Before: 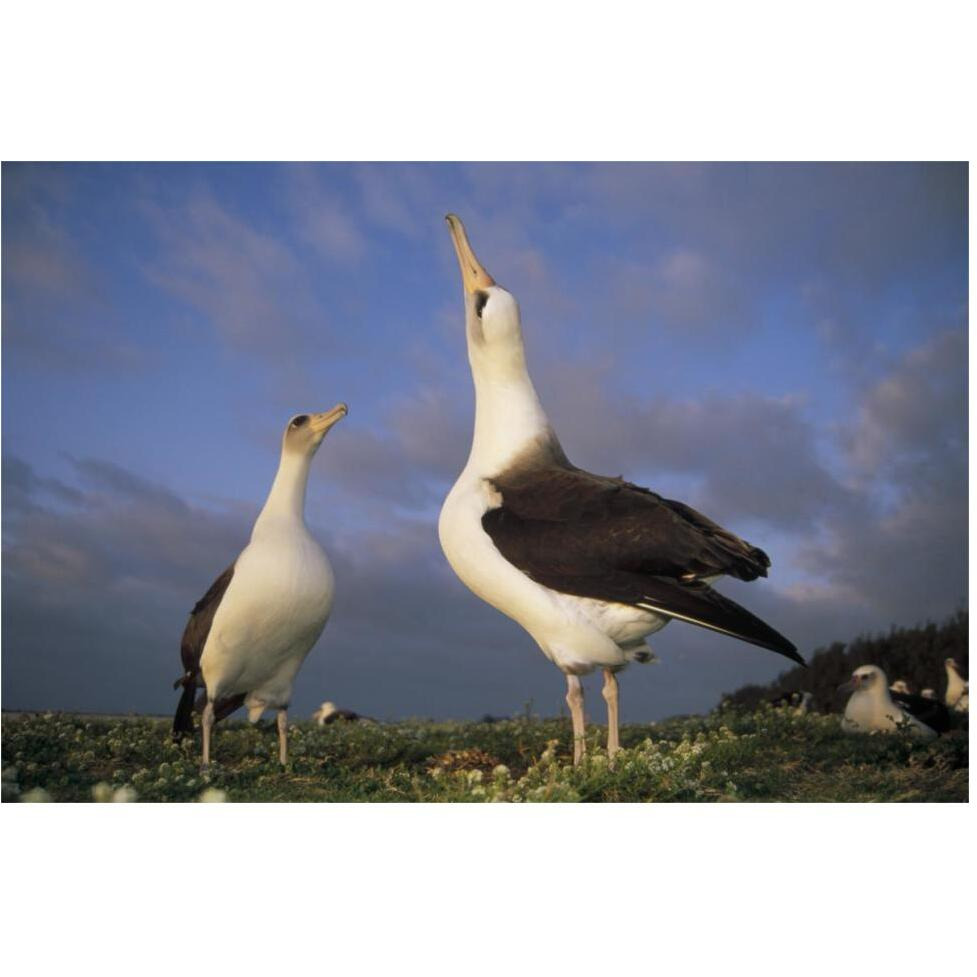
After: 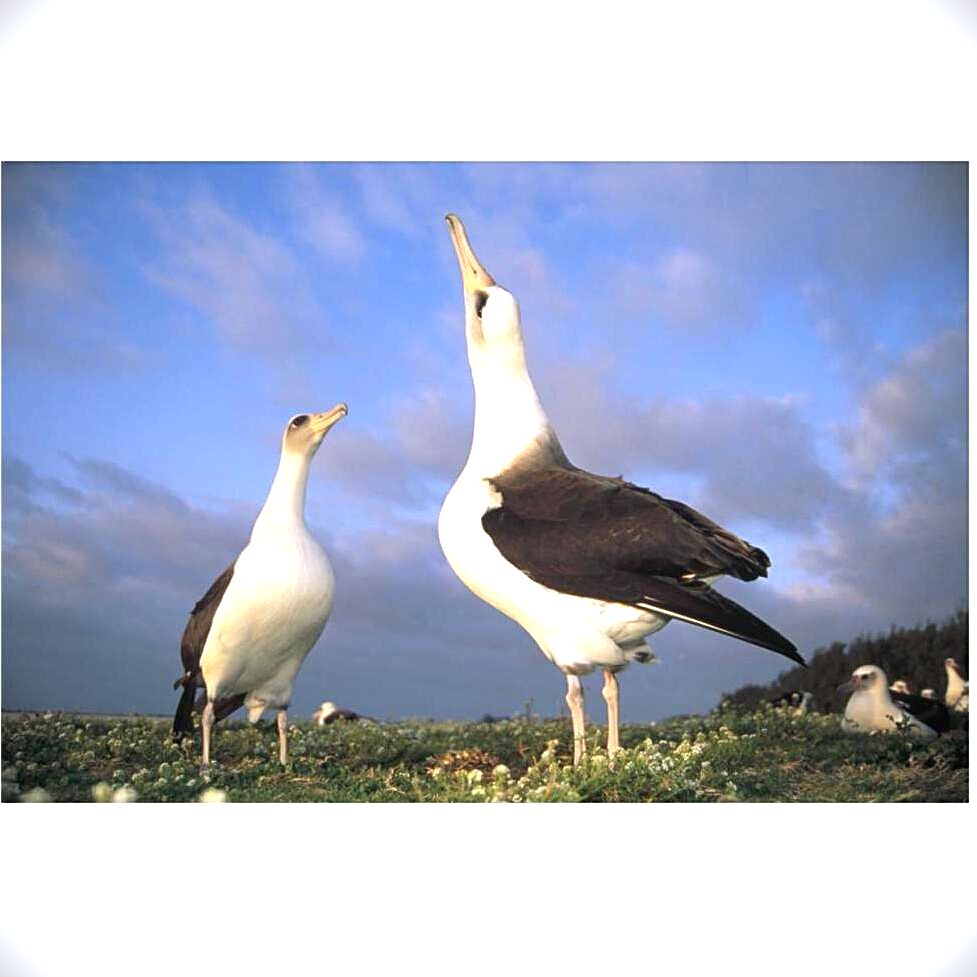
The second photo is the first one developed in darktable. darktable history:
contrast brightness saturation: contrast -0.02, brightness -0.013, saturation 0.042
color correction: highlights a* -0.074, highlights b* -5.35, shadows a* -0.149, shadows b* -0.12
vignetting: fall-off start 99.84%, brightness -0.819
exposure: black level correction 0, exposure 1.2 EV, compensate exposure bias true, compensate highlight preservation false
haze removal: compatibility mode true, adaptive false
sharpen: on, module defaults
